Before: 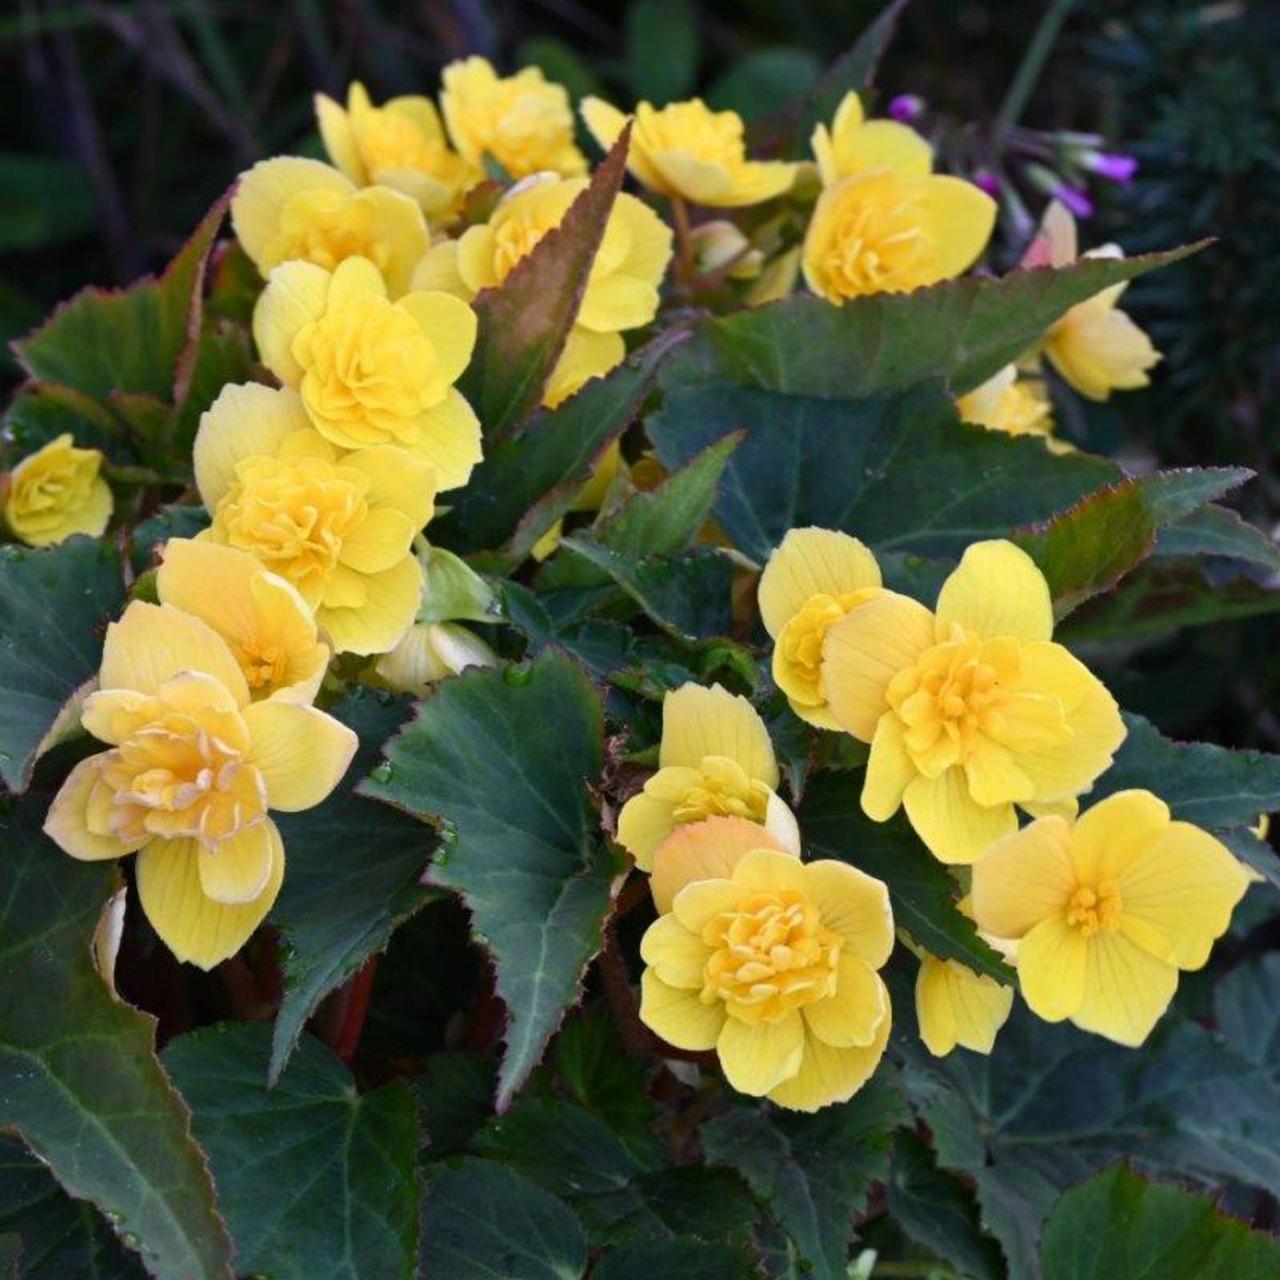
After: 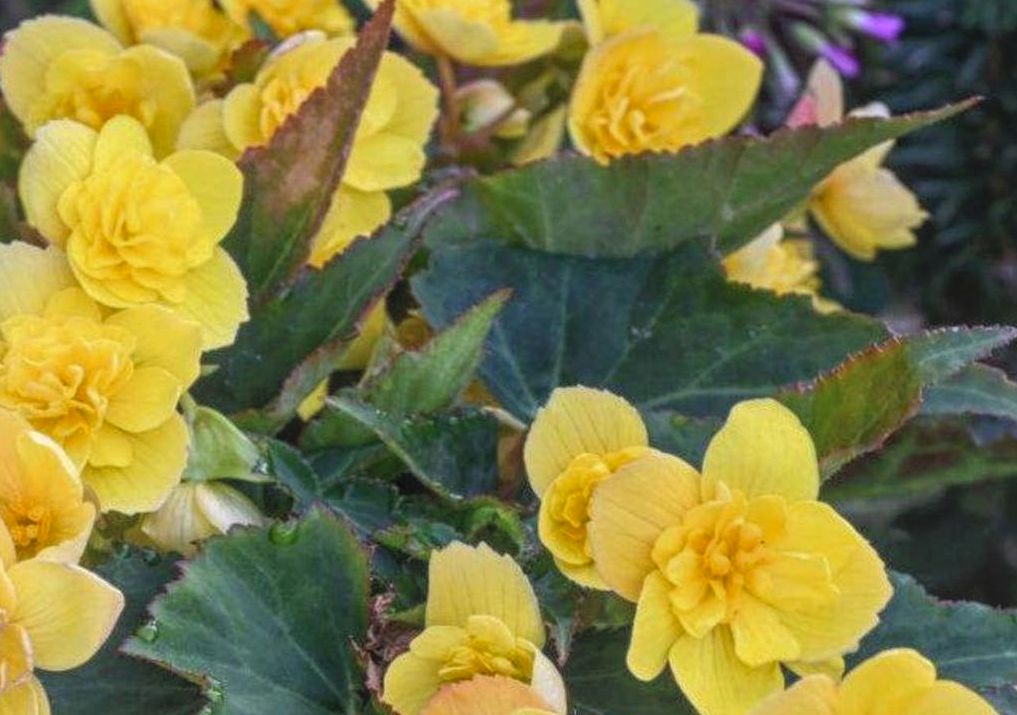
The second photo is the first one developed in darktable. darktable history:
levels: black 0.081%
tone equalizer: edges refinement/feathering 500, mask exposure compensation -1.57 EV, preserve details no
local contrast: highlights 66%, shadows 35%, detail 166%, midtone range 0.2
crop: left 18.33%, top 11.069%, right 2.14%, bottom 33.062%
